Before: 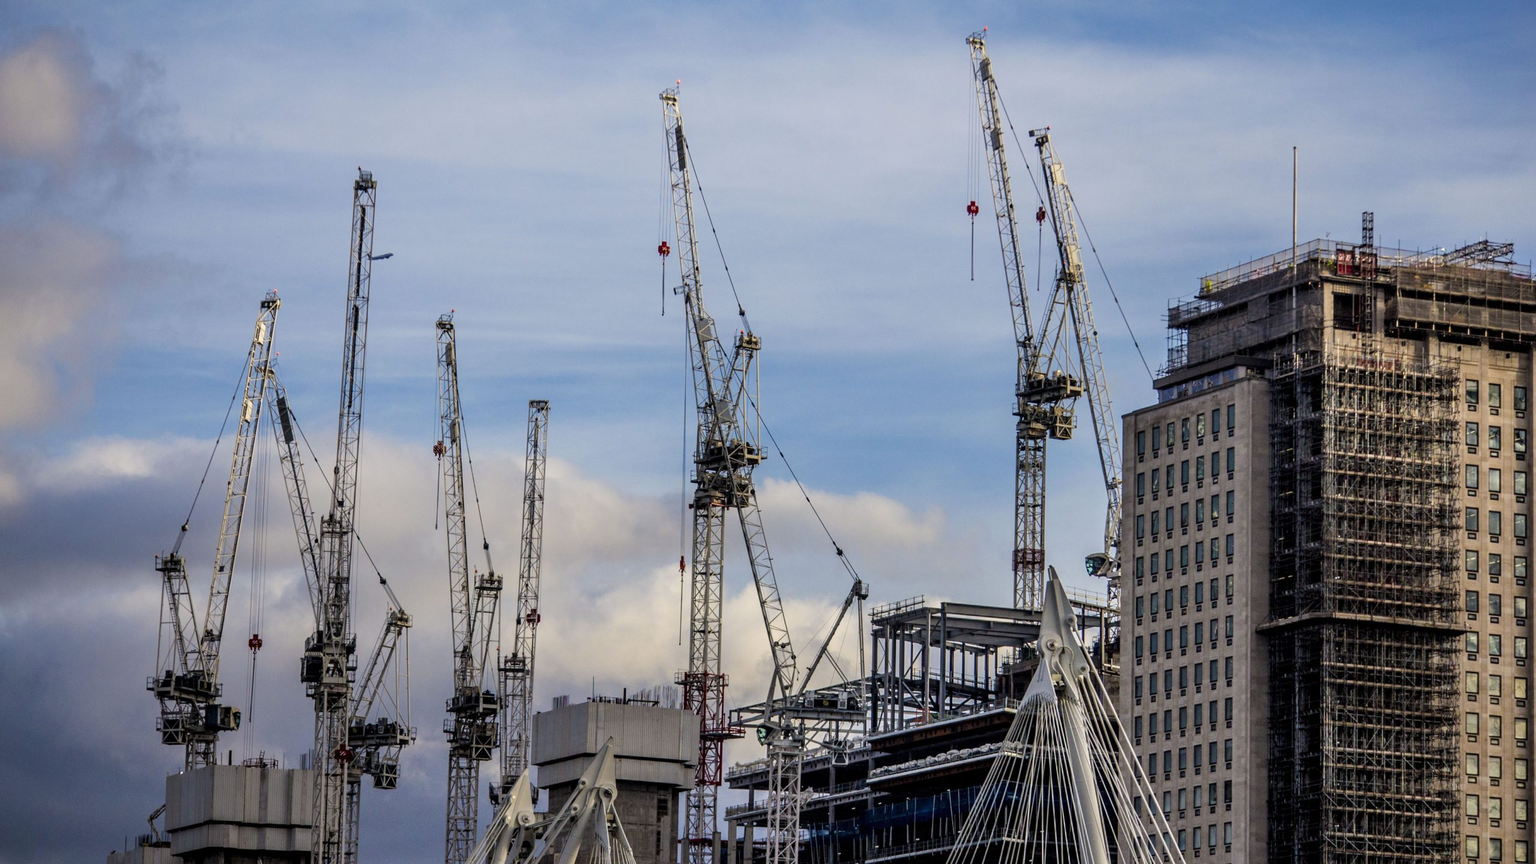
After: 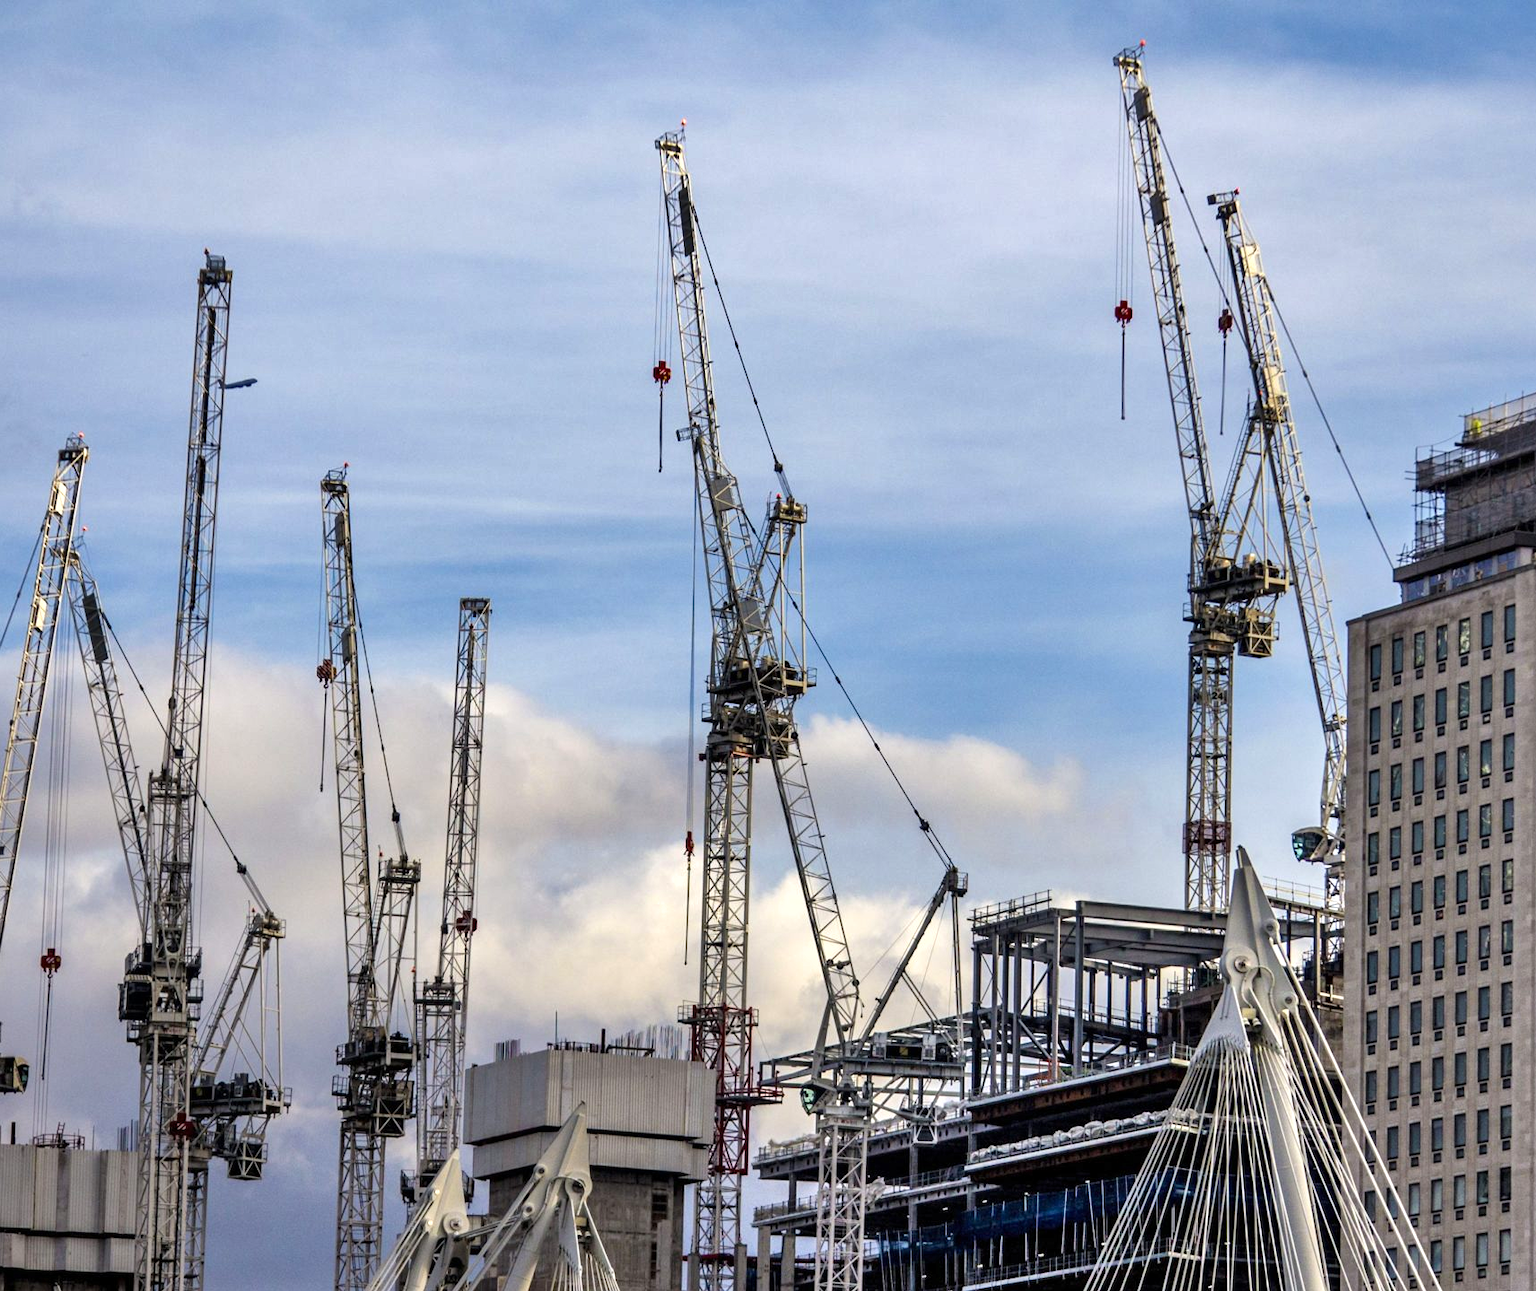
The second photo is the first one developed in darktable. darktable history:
exposure: exposure 0.563 EV, compensate exposure bias true, compensate highlight preservation false
crop and rotate: left 14.426%, right 18.681%
shadows and highlights: low approximation 0.01, soften with gaussian
